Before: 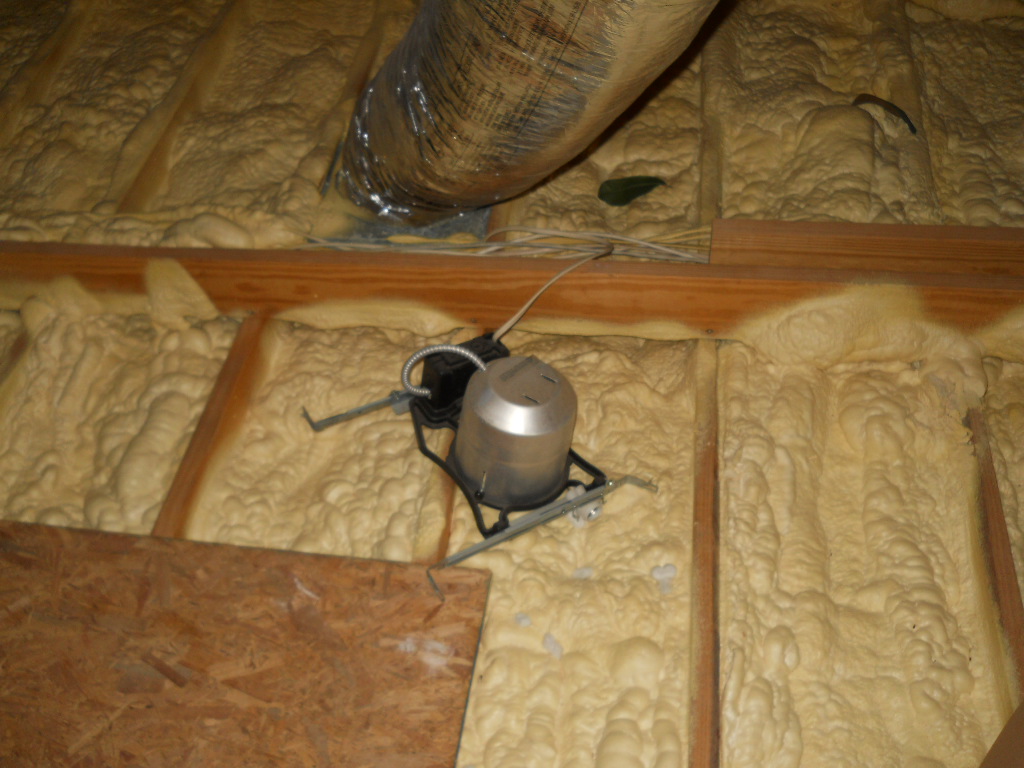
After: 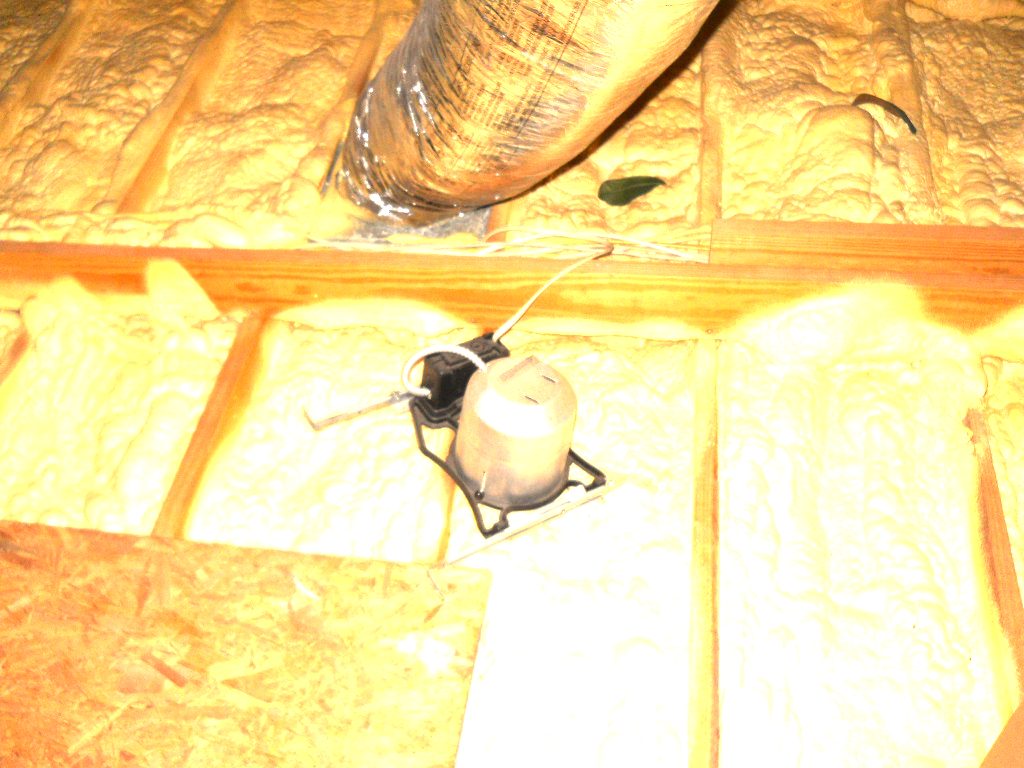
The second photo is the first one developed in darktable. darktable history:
contrast equalizer: octaves 7, y [[0.6 ×6], [0.55 ×6], [0 ×6], [0 ×6], [0 ×6]], mix 0.15
exposure: exposure 3 EV, compensate highlight preservation false
white balance: red 1.127, blue 0.943
